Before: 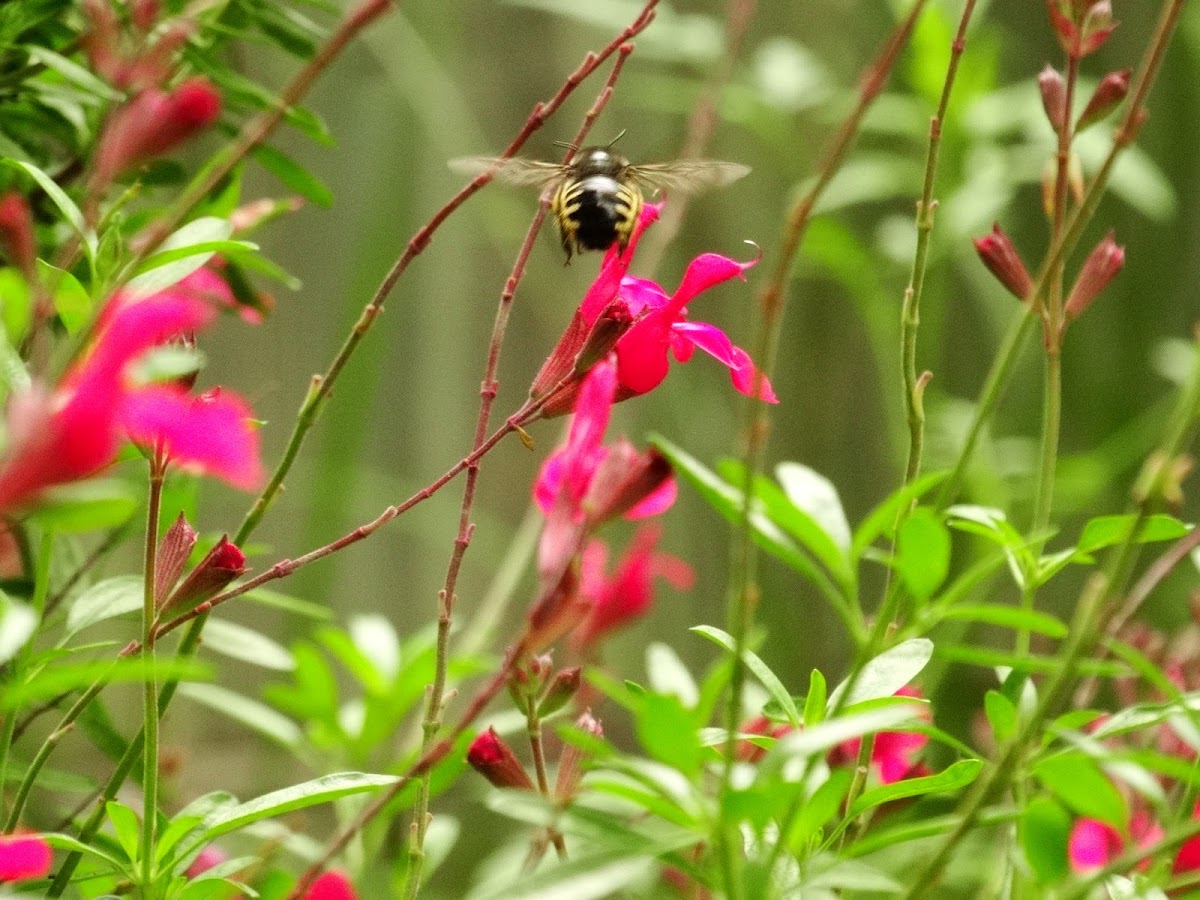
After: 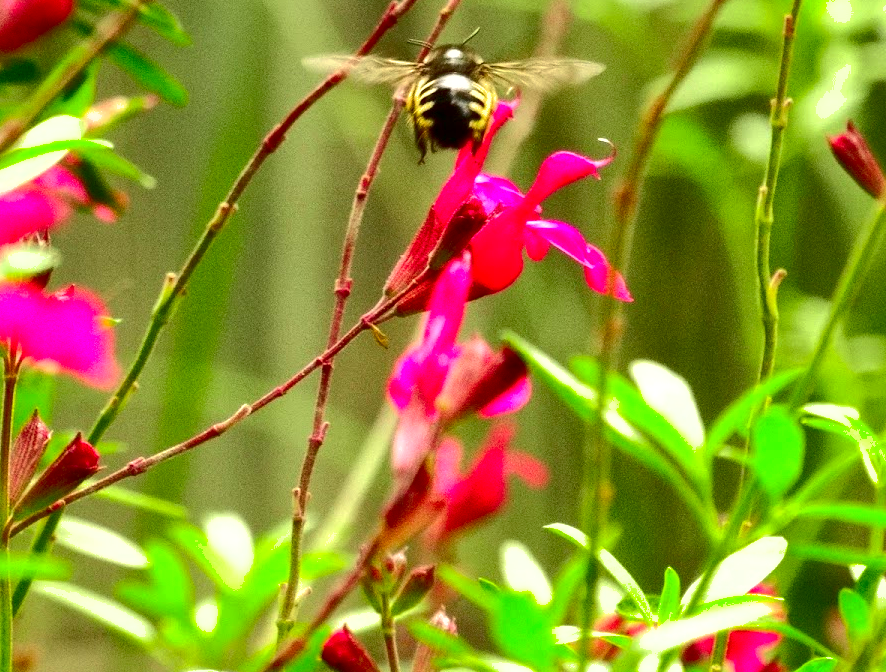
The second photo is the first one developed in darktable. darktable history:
tone equalizer: edges refinement/feathering 500, mask exposure compensation -1.57 EV, preserve details no
shadows and highlights: on, module defaults
crop and rotate: left 12.234%, top 11.42%, right 13.912%, bottom 13.804%
contrast brightness saturation: contrast 0.22, brightness -0.185, saturation 0.233
exposure: exposure 0.609 EV, compensate exposure bias true, compensate highlight preservation false
